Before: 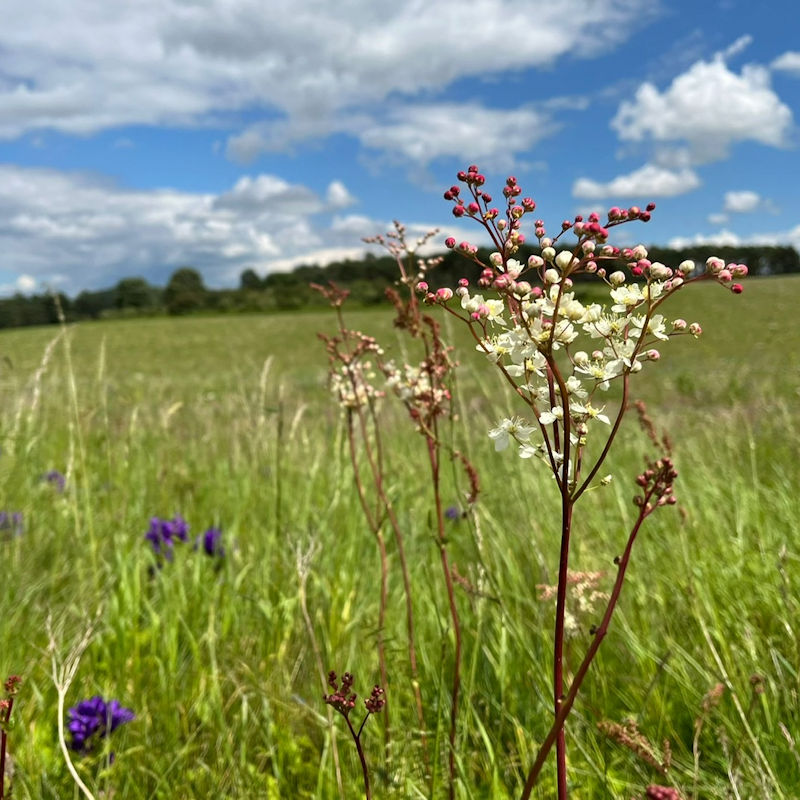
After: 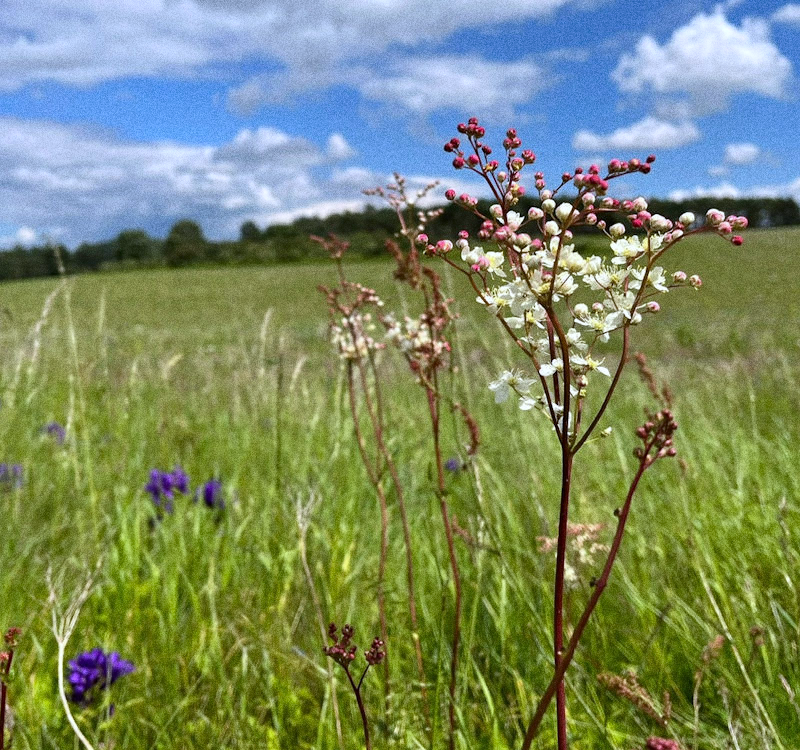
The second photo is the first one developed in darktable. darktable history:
crop and rotate: top 6.25%
grain: coarseness 11.82 ISO, strength 36.67%, mid-tones bias 74.17%
white balance: red 0.967, blue 1.119, emerald 0.756
